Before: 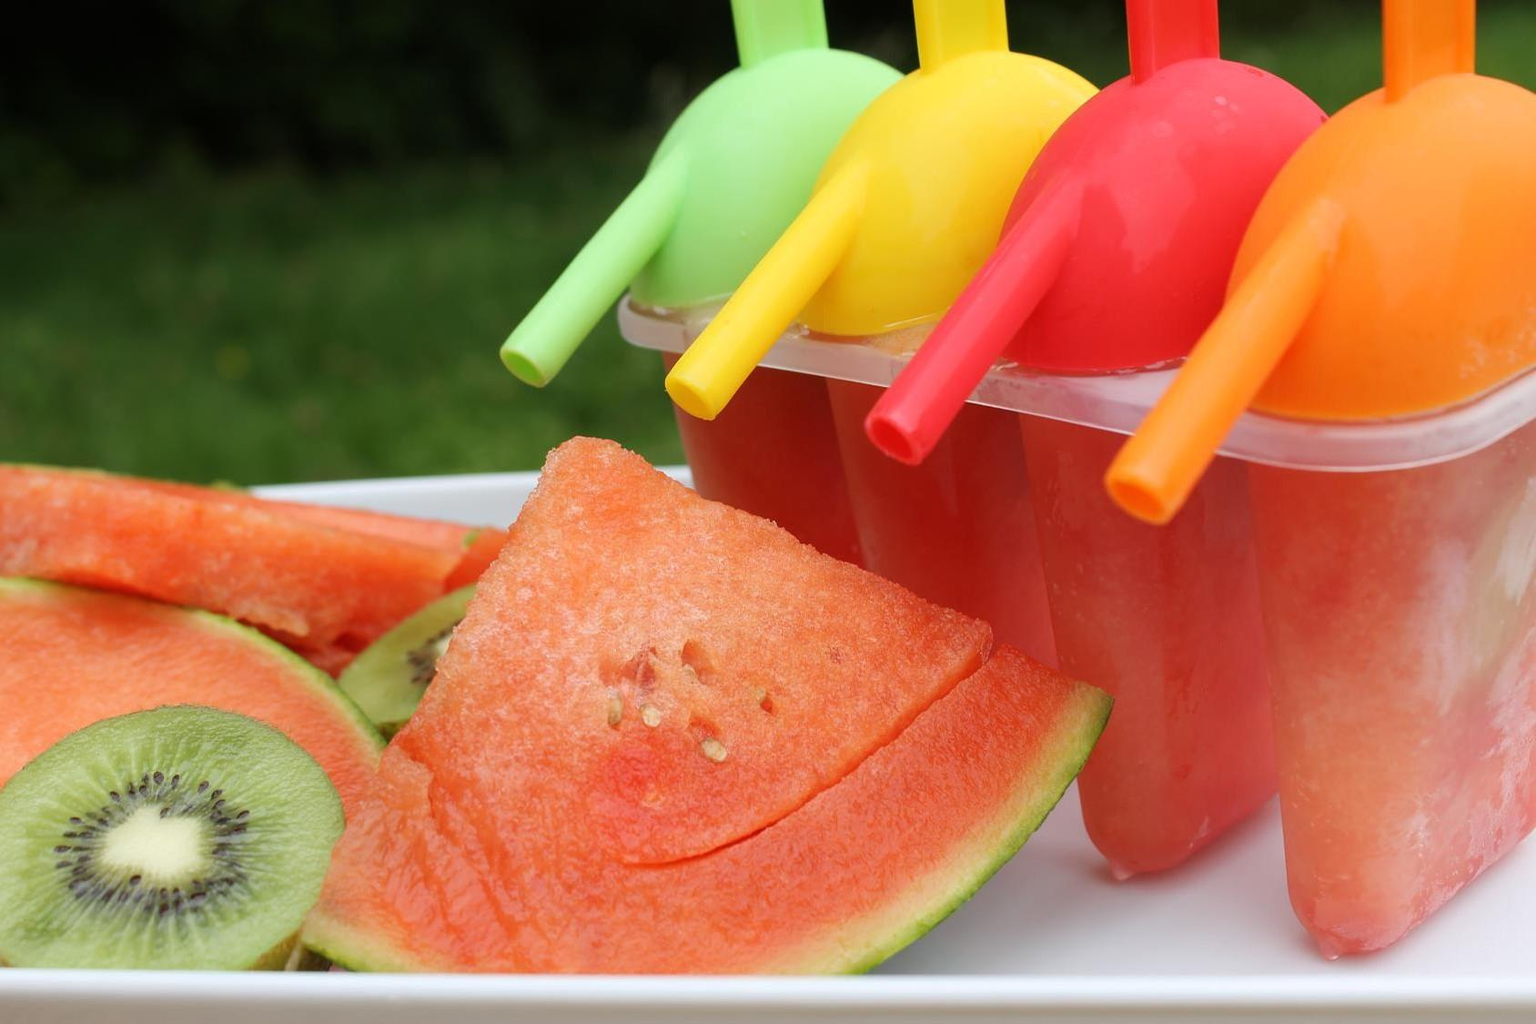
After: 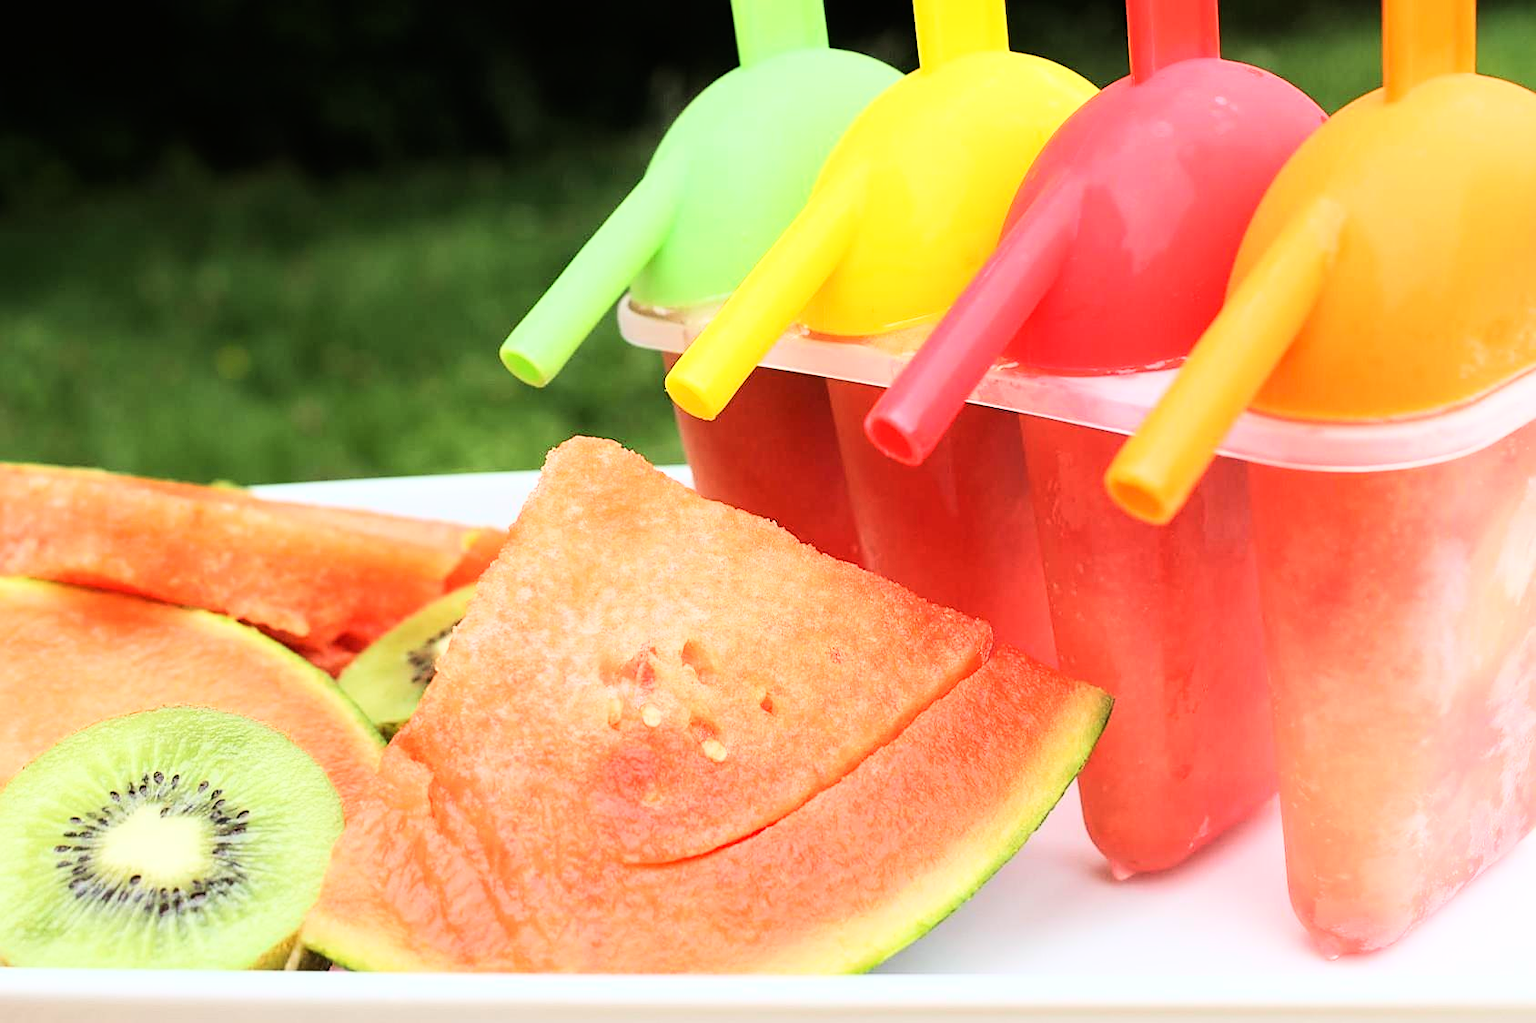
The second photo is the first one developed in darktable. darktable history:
sharpen: on, module defaults
base curve: curves: ch0 [(0, 0) (0.007, 0.004) (0.027, 0.03) (0.046, 0.07) (0.207, 0.54) (0.442, 0.872) (0.673, 0.972) (1, 1)]
